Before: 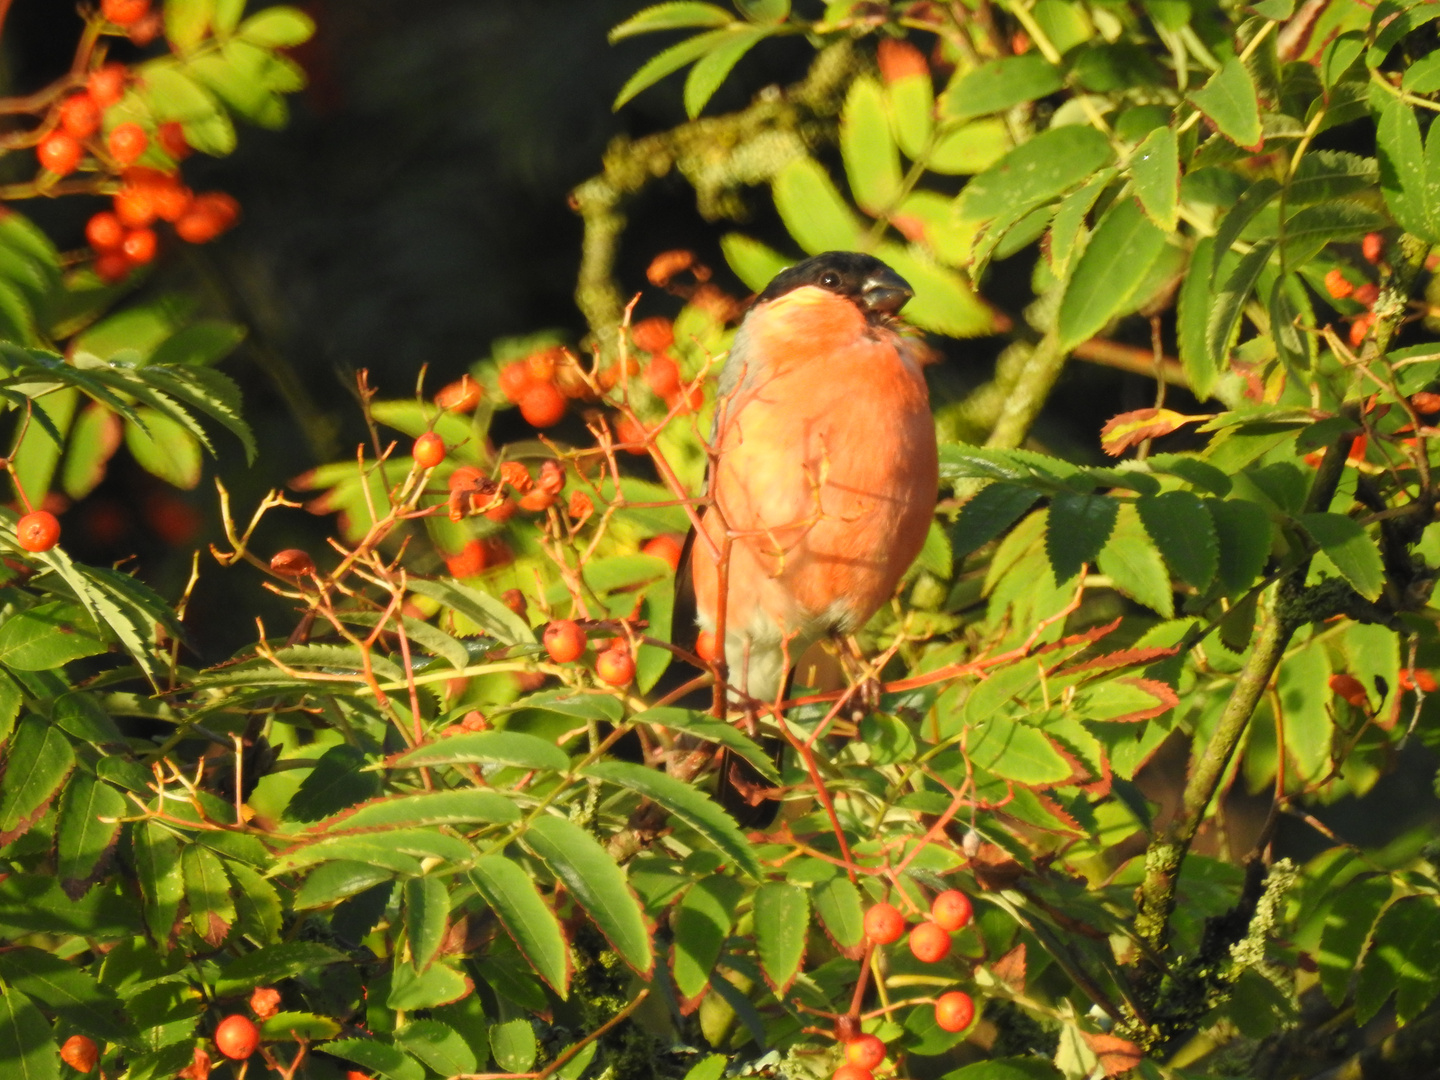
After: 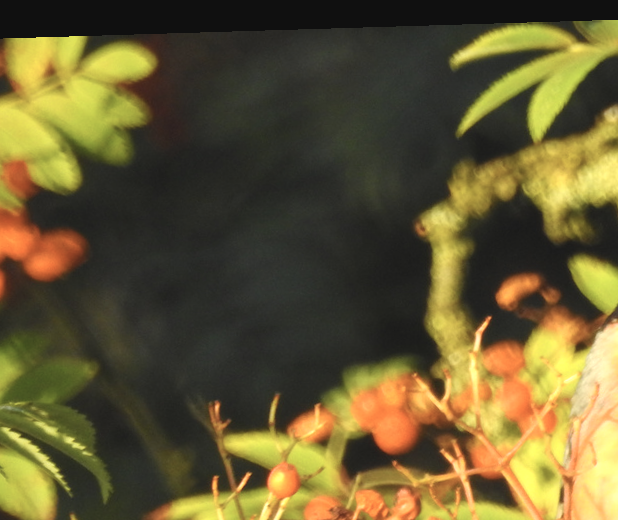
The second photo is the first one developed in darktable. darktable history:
exposure: black level correction -0.002, exposure 0.54 EV, compensate highlight preservation false
color balance rgb: perceptual saturation grading › global saturation 25%, global vibrance 20%
contrast brightness saturation: contrast -0.05, saturation -0.41
crop and rotate: left 10.817%, top 0.062%, right 47.194%, bottom 53.626%
rotate and perspective: rotation -1.75°, automatic cropping off
